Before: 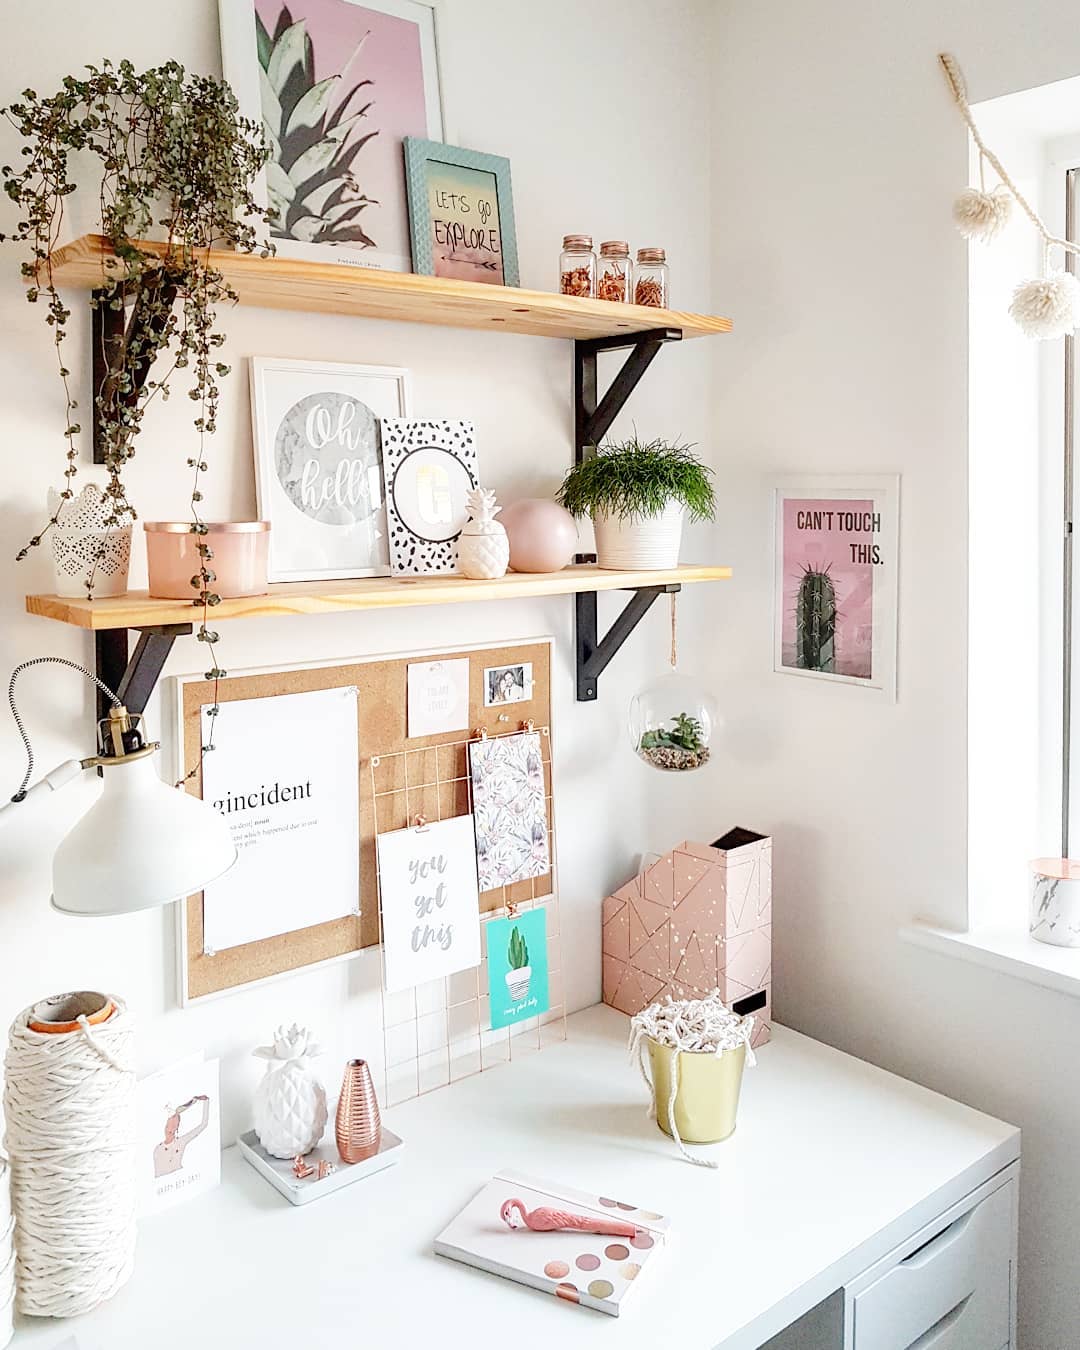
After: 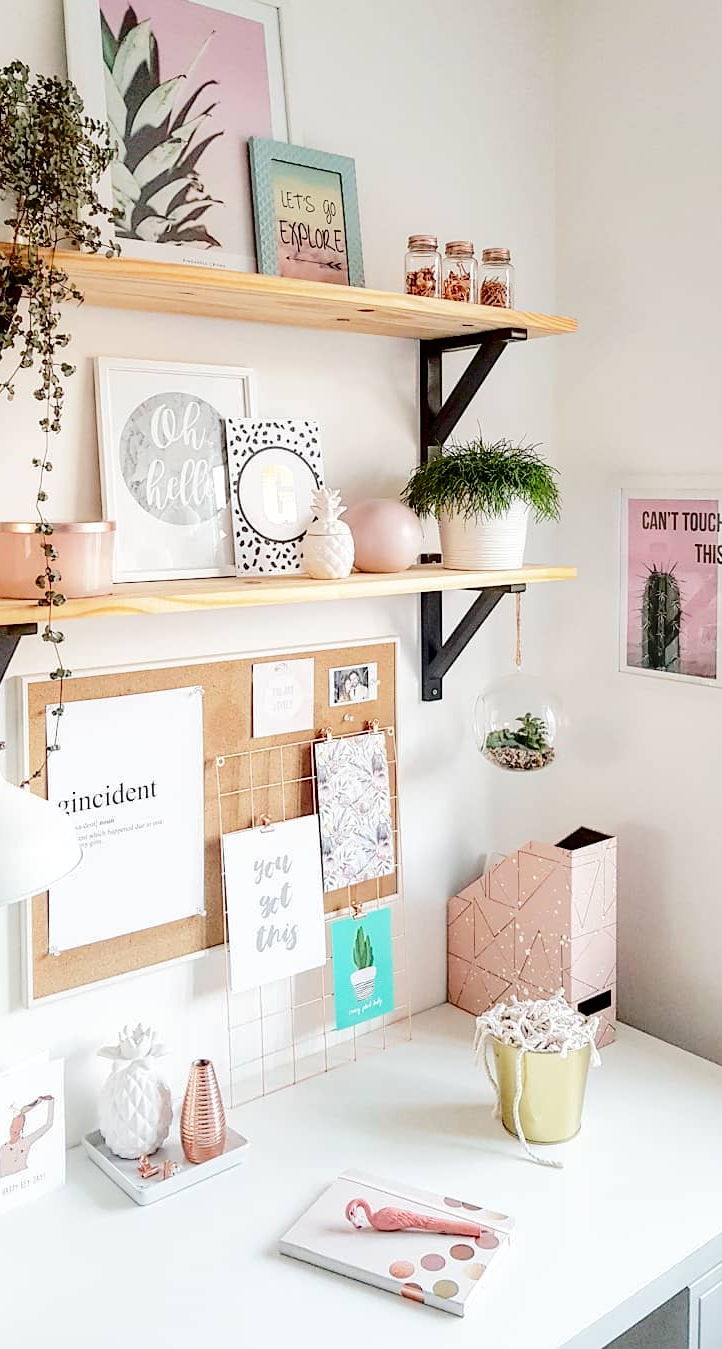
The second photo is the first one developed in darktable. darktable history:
exposure: compensate exposure bias true, compensate highlight preservation false
crop and rotate: left 14.421%, right 18.712%
contrast brightness saturation: contrast 0.074
tone curve: curves: ch0 [(0, 0) (0.003, 0.005) (0.011, 0.006) (0.025, 0.013) (0.044, 0.027) (0.069, 0.042) (0.1, 0.06) (0.136, 0.085) (0.177, 0.118) (0.224, 0.171) (0.277, 0.239) (0.335, 0.314) (0.399, 0.394) (0.468, 0.473) (0.543, 0.552) (0.623, 0.64) (0.709, 0.718) (0.801, 0.801) (0.898, 0.882) (1, 1)], color space Lab, independent channels, preserve colors none
